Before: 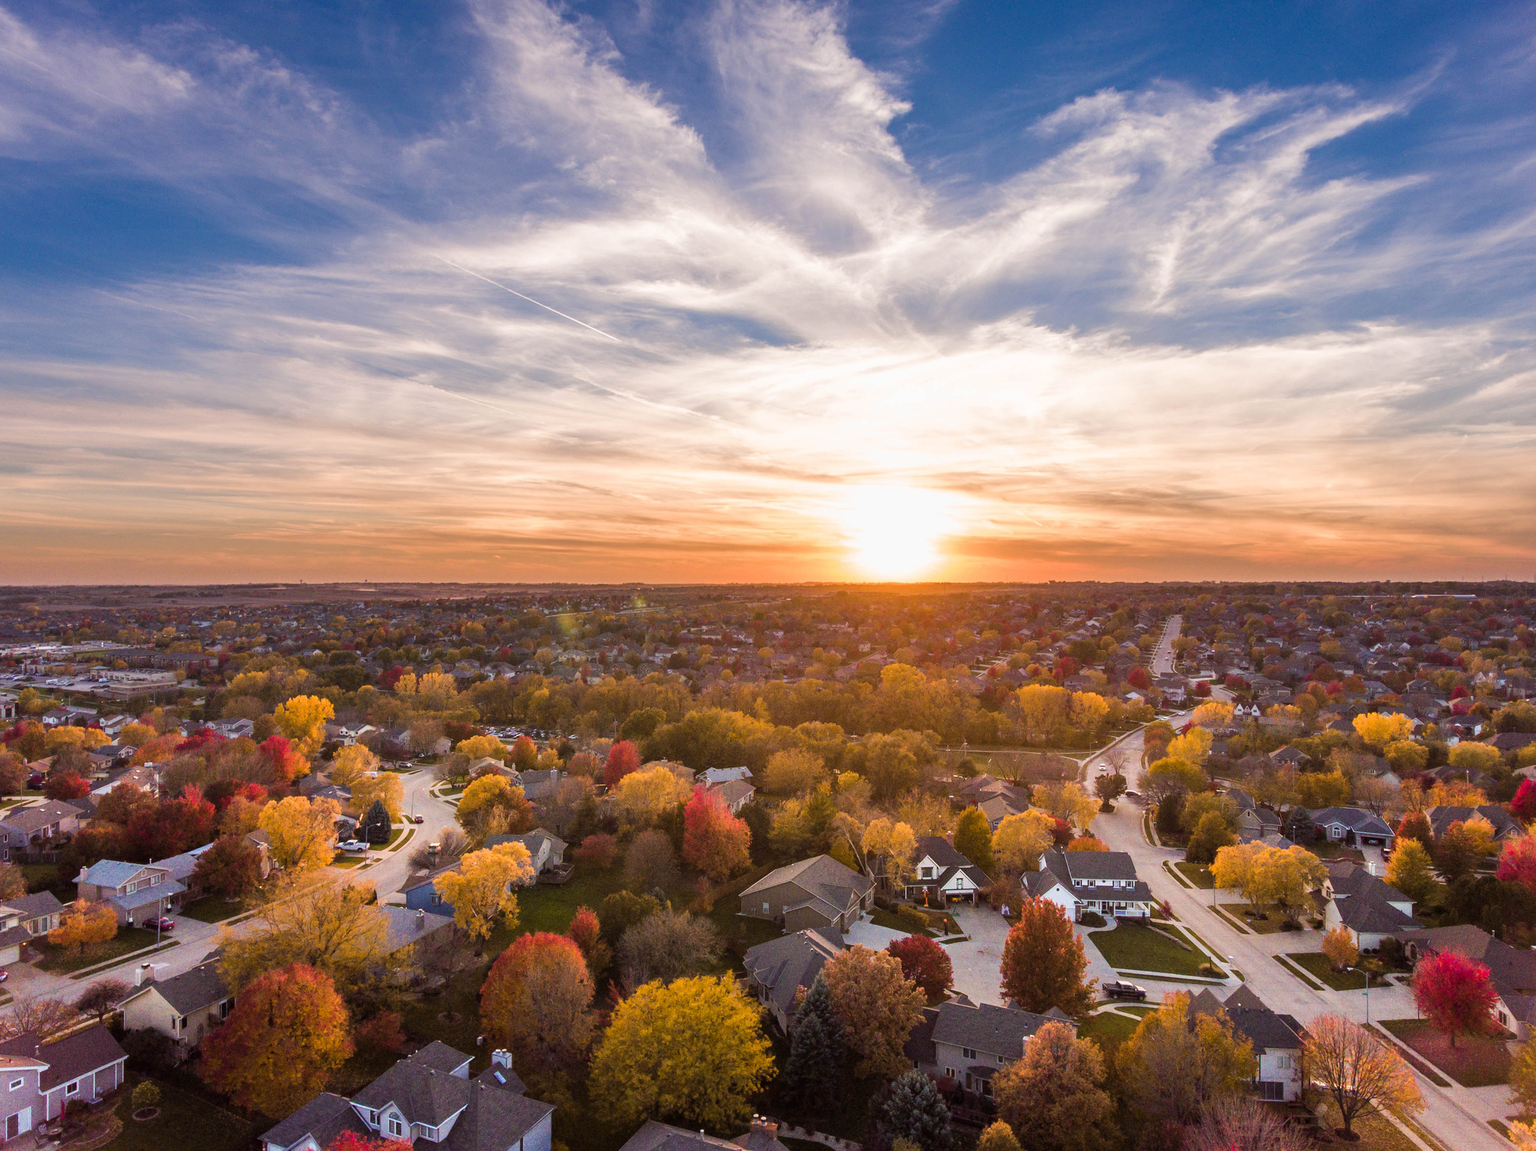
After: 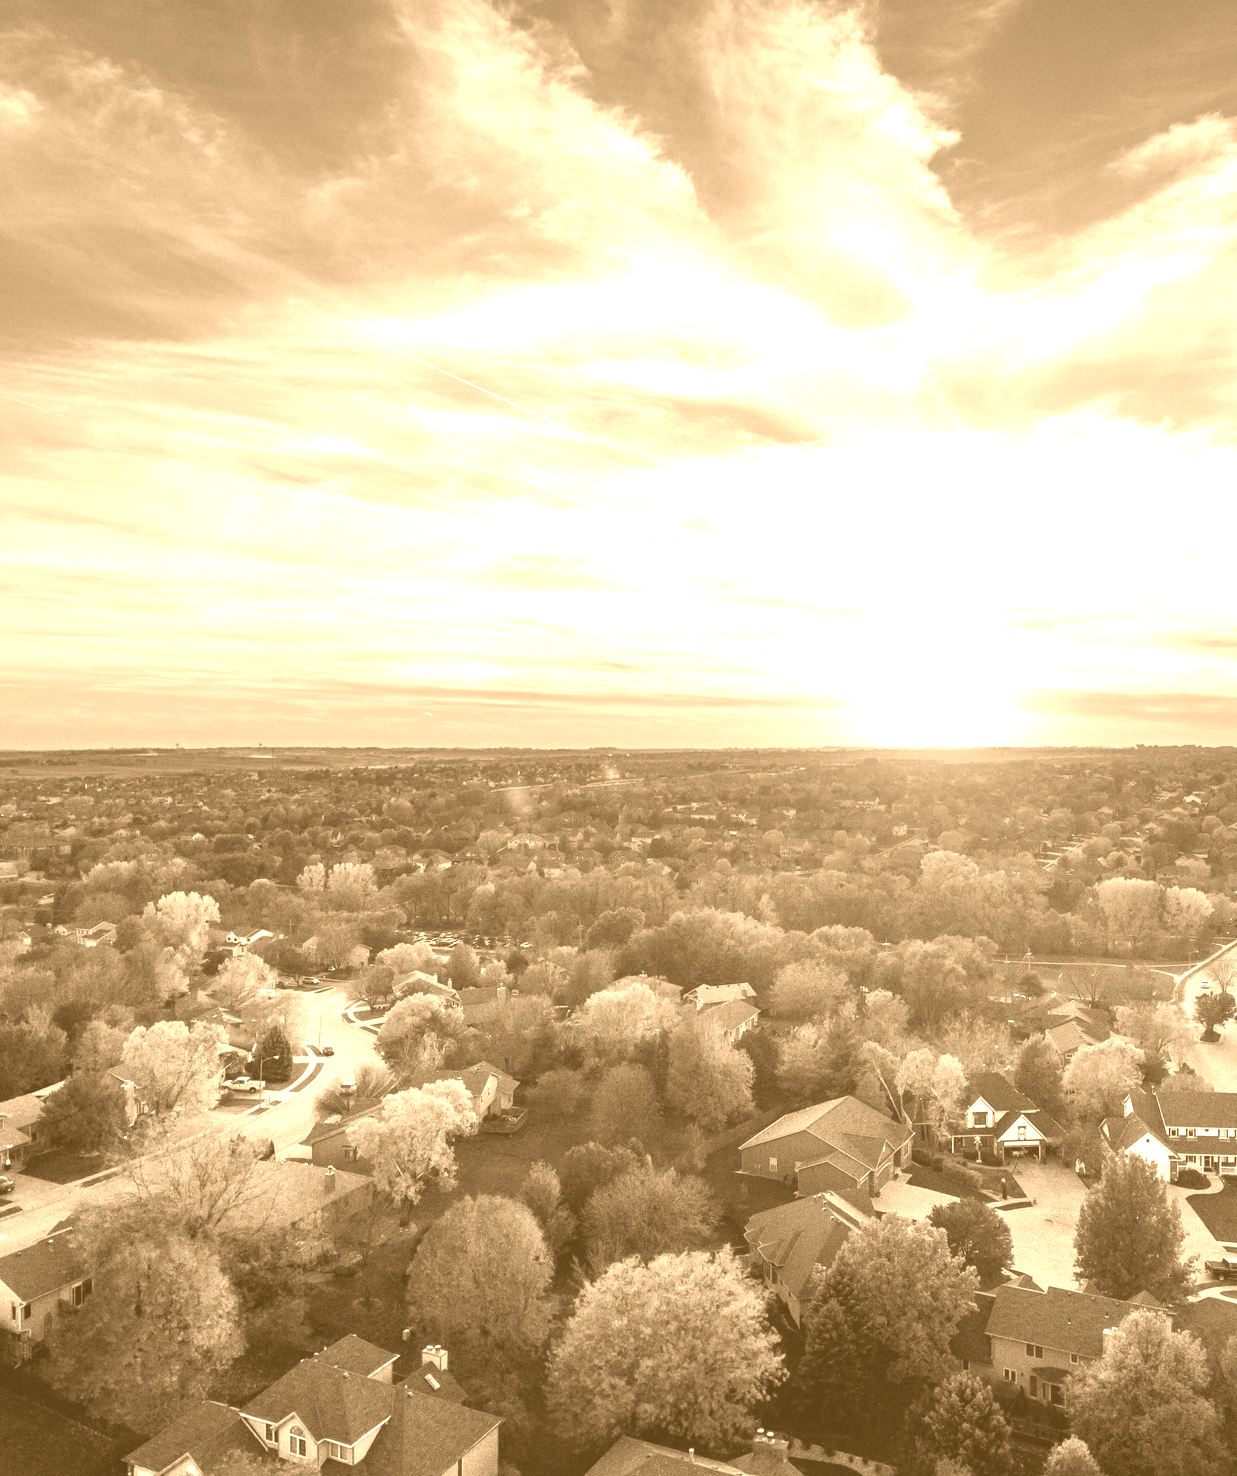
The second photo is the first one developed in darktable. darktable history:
colorize: hue 28.8°, source mix 100%
color balance: mode lift, gamma, gain (sRGB), lift [0.997, 0.979, 1.021, 1.011], gamma [1, 1.084, 0.916, 0.998], gain [1, 0.87, 1.13, 1.101], contrast 4.55%, contrast fulcrum 38.24%, output saturation 104.09%
crop: left 10.644%, right 26.528%
